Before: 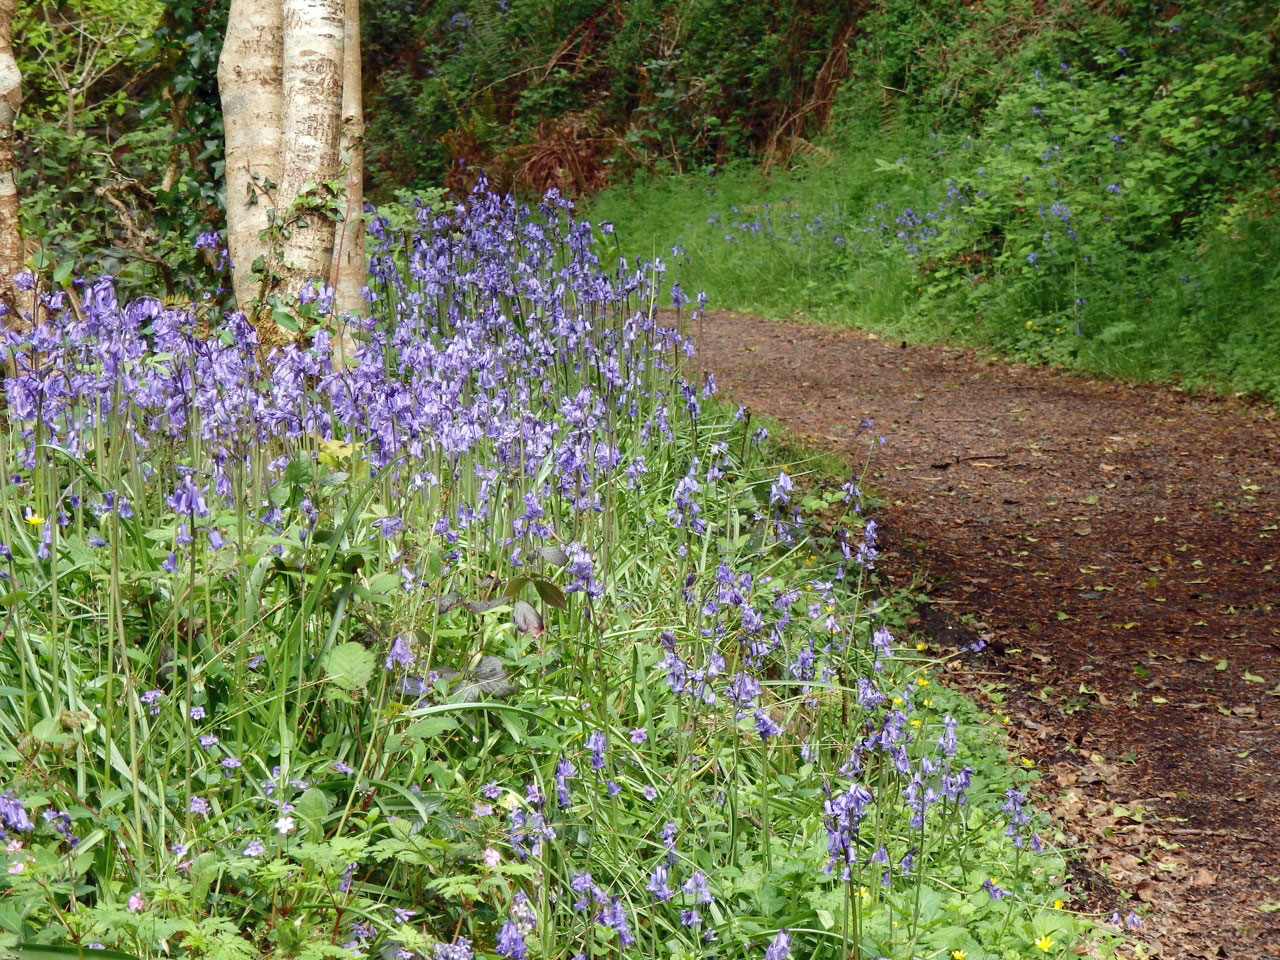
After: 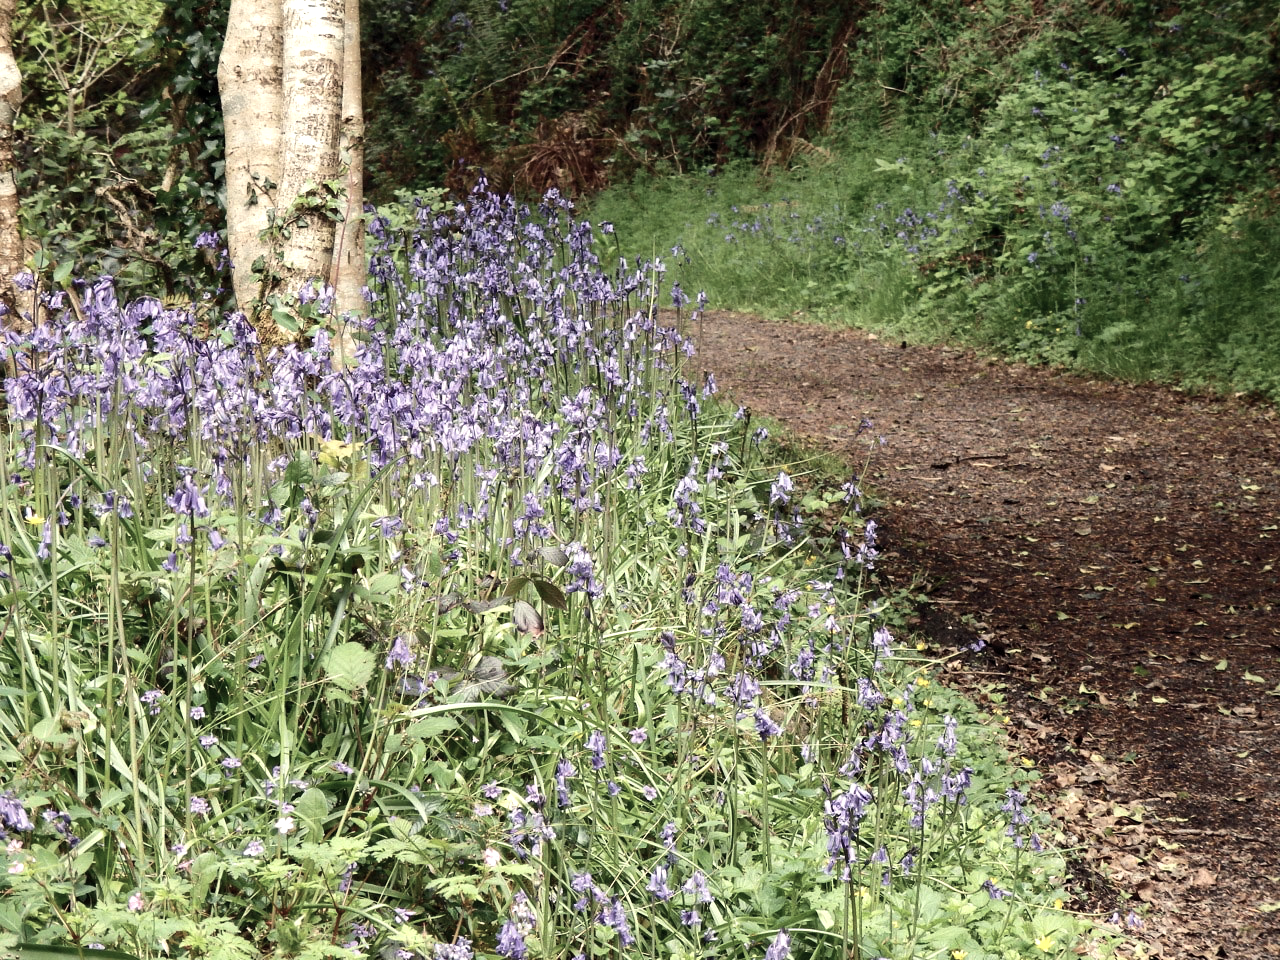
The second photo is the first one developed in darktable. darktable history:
contrast brightness saturation: contrast 0.1, saturation -0.36
levels: mode automatic, black 0.023%, white 99.97%, levels [0.062, 0.494, 0.925]
white balance: red 1.045, blue 0.932
tone equalizer: -8 EV -0.417 EV, -7 EV -0.389 EV, -6 EV -0.333 EV, -5 EV -0.222 EV, -3 EV 0.222 EV, -2 EV 0.333 EV, -1 EV 0.389 EV, +0 EV 0.417 EV, edges refinement/feathering 500, mask exposure compensation -1.57 EV, preserve details no
